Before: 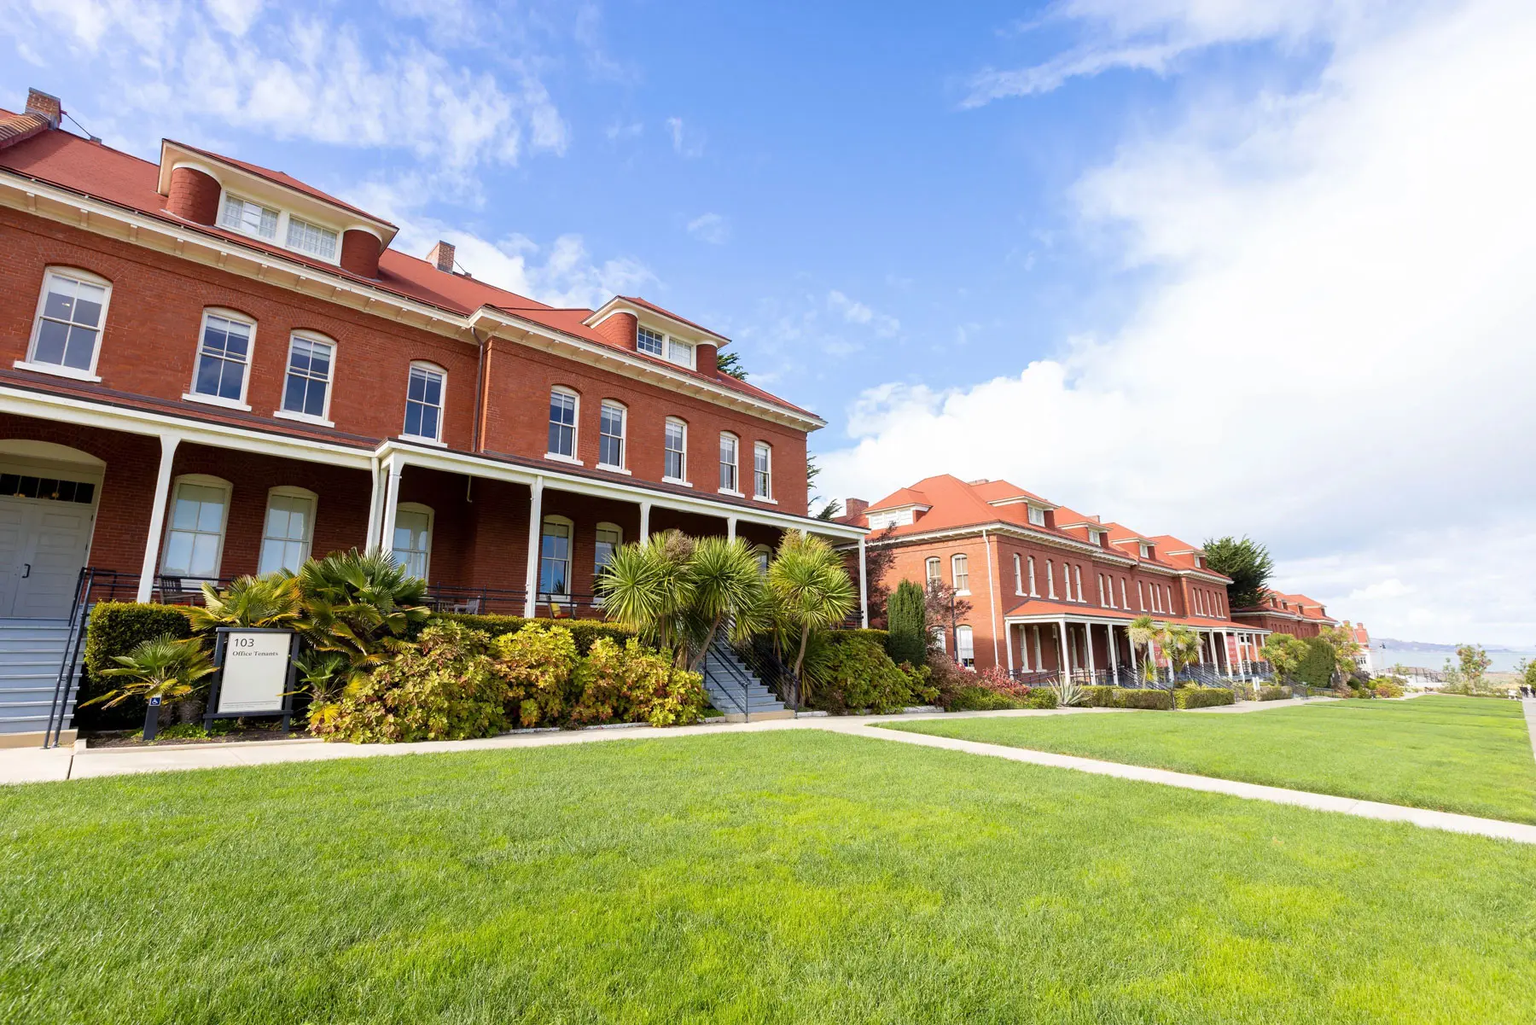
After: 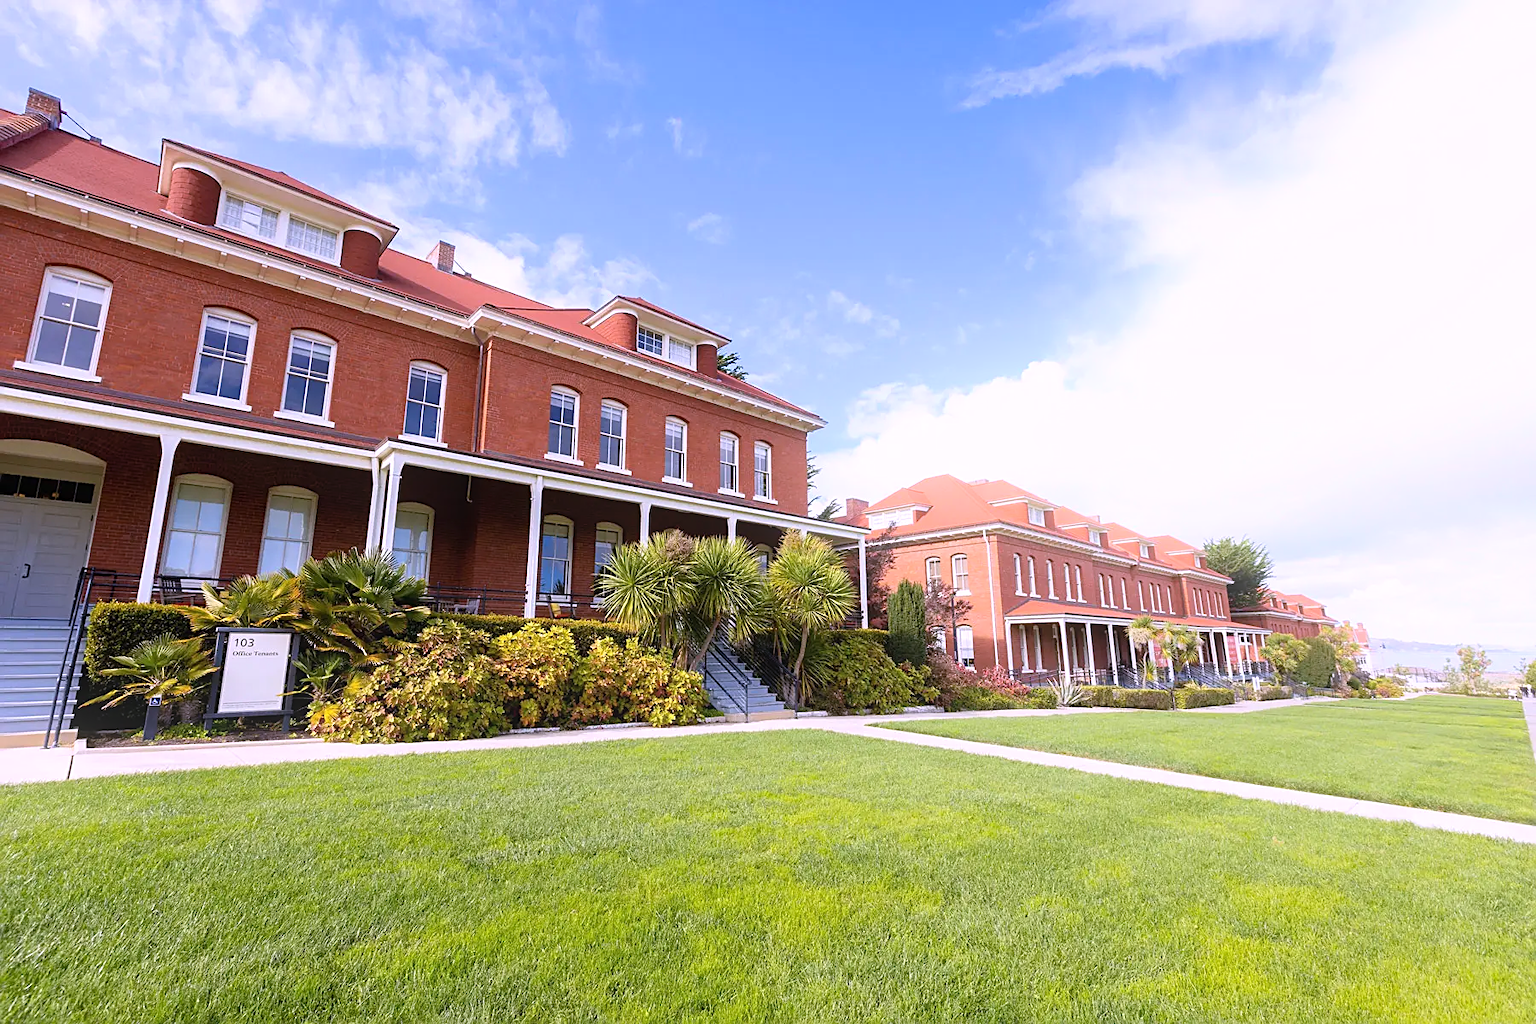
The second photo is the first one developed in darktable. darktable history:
bloom: size 13.65%, threshold 98.39%, strength 4.82%
white balance: red 1.042, blue 1.17
sharpen: on, module defaults
